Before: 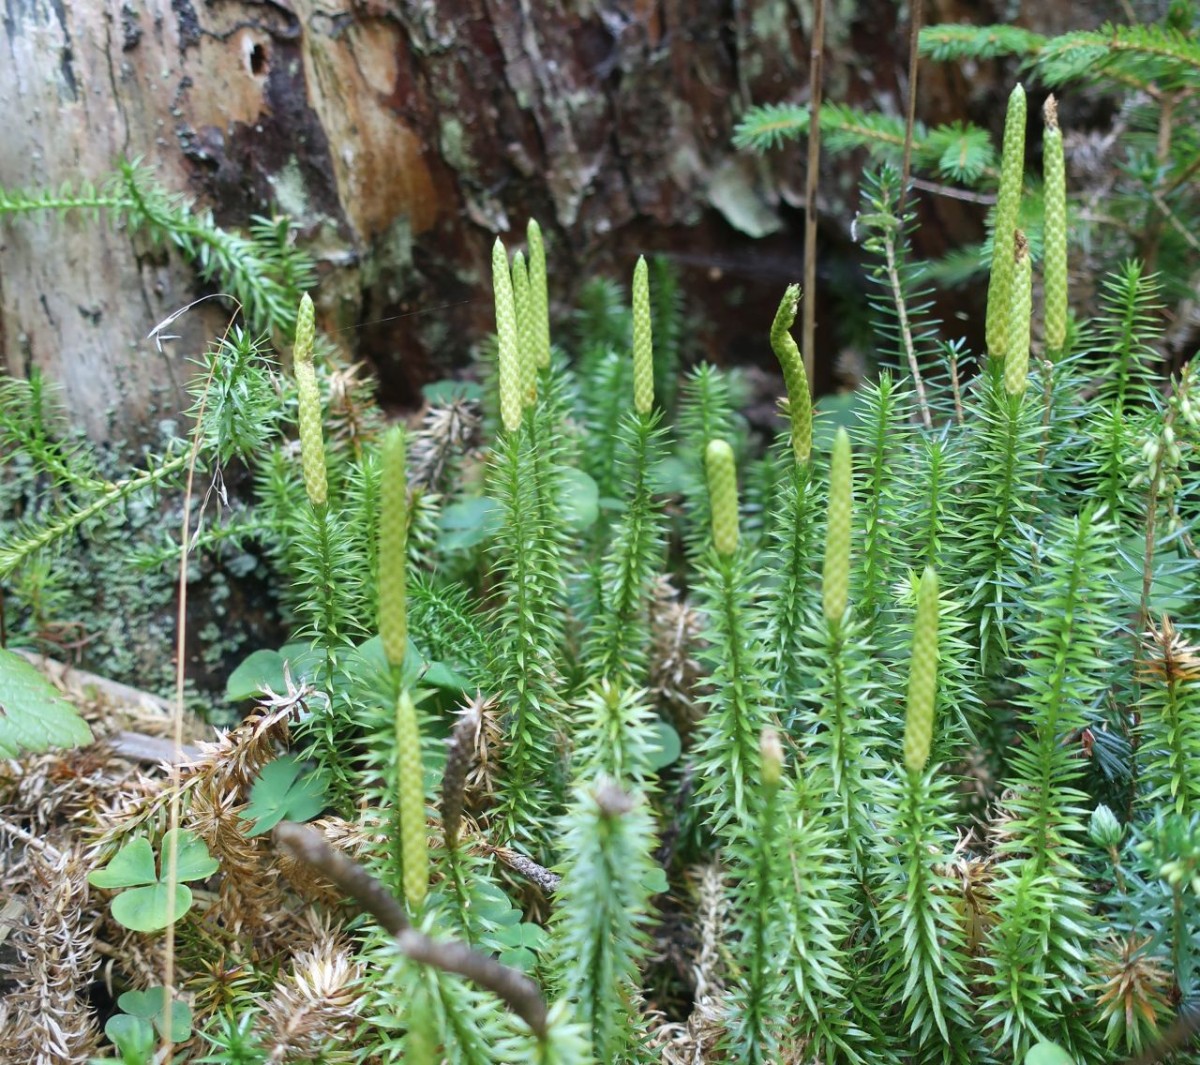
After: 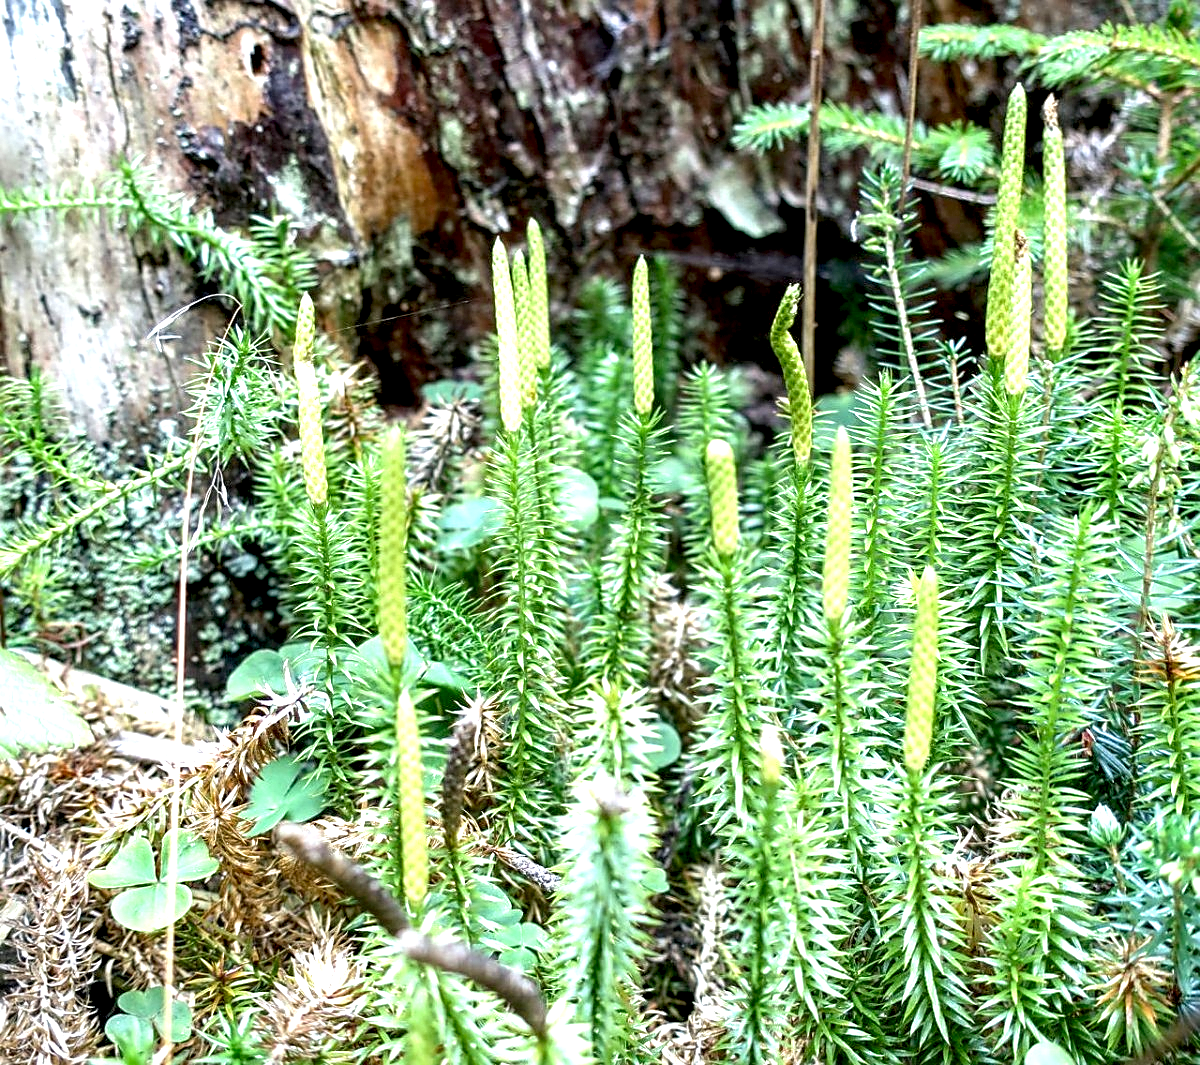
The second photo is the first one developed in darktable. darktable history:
exposure: black level correction 0.01, exposure 1 EV, compensate highlight preservation false
sharpen: on, module defaults
tone equalizer: on, module defaults
local contrast: highlights 60%, shadows 60%, detail 160%
